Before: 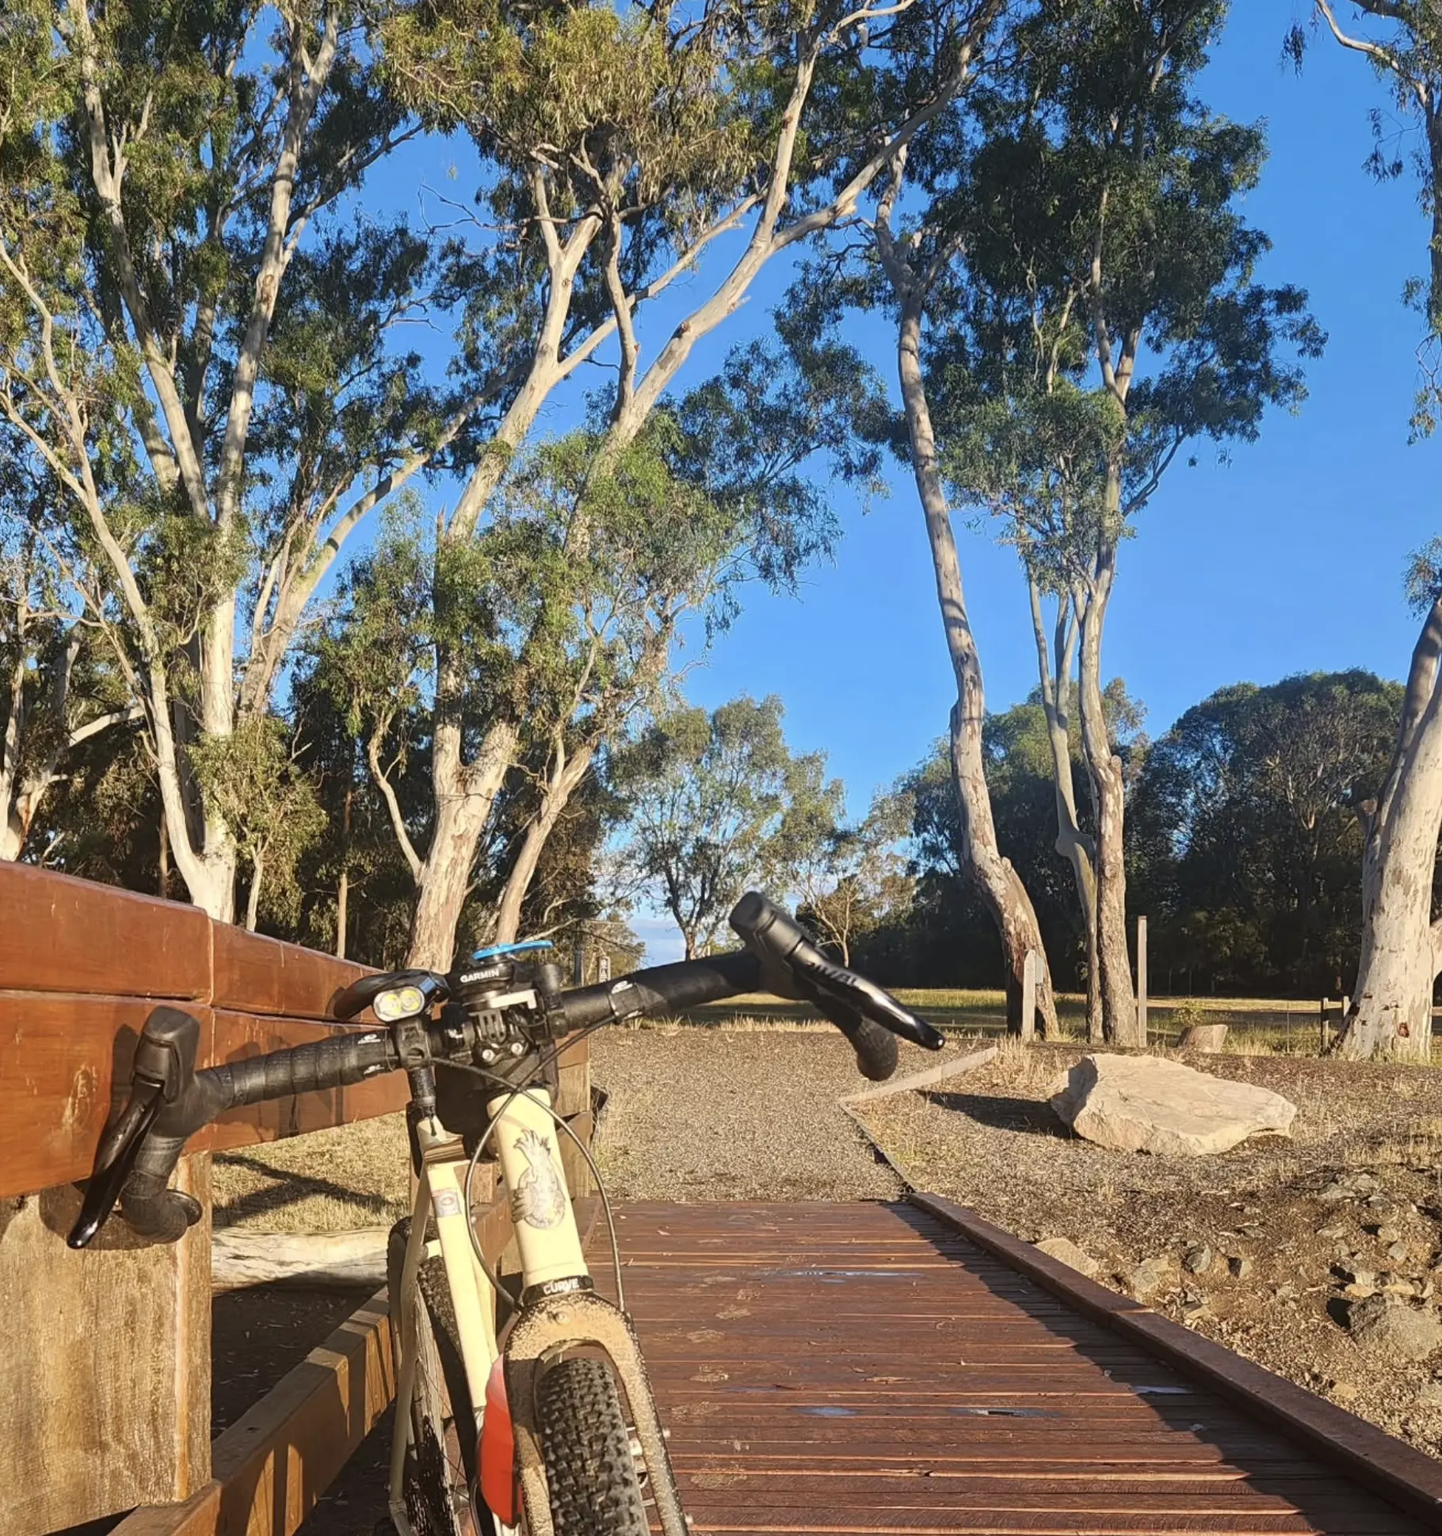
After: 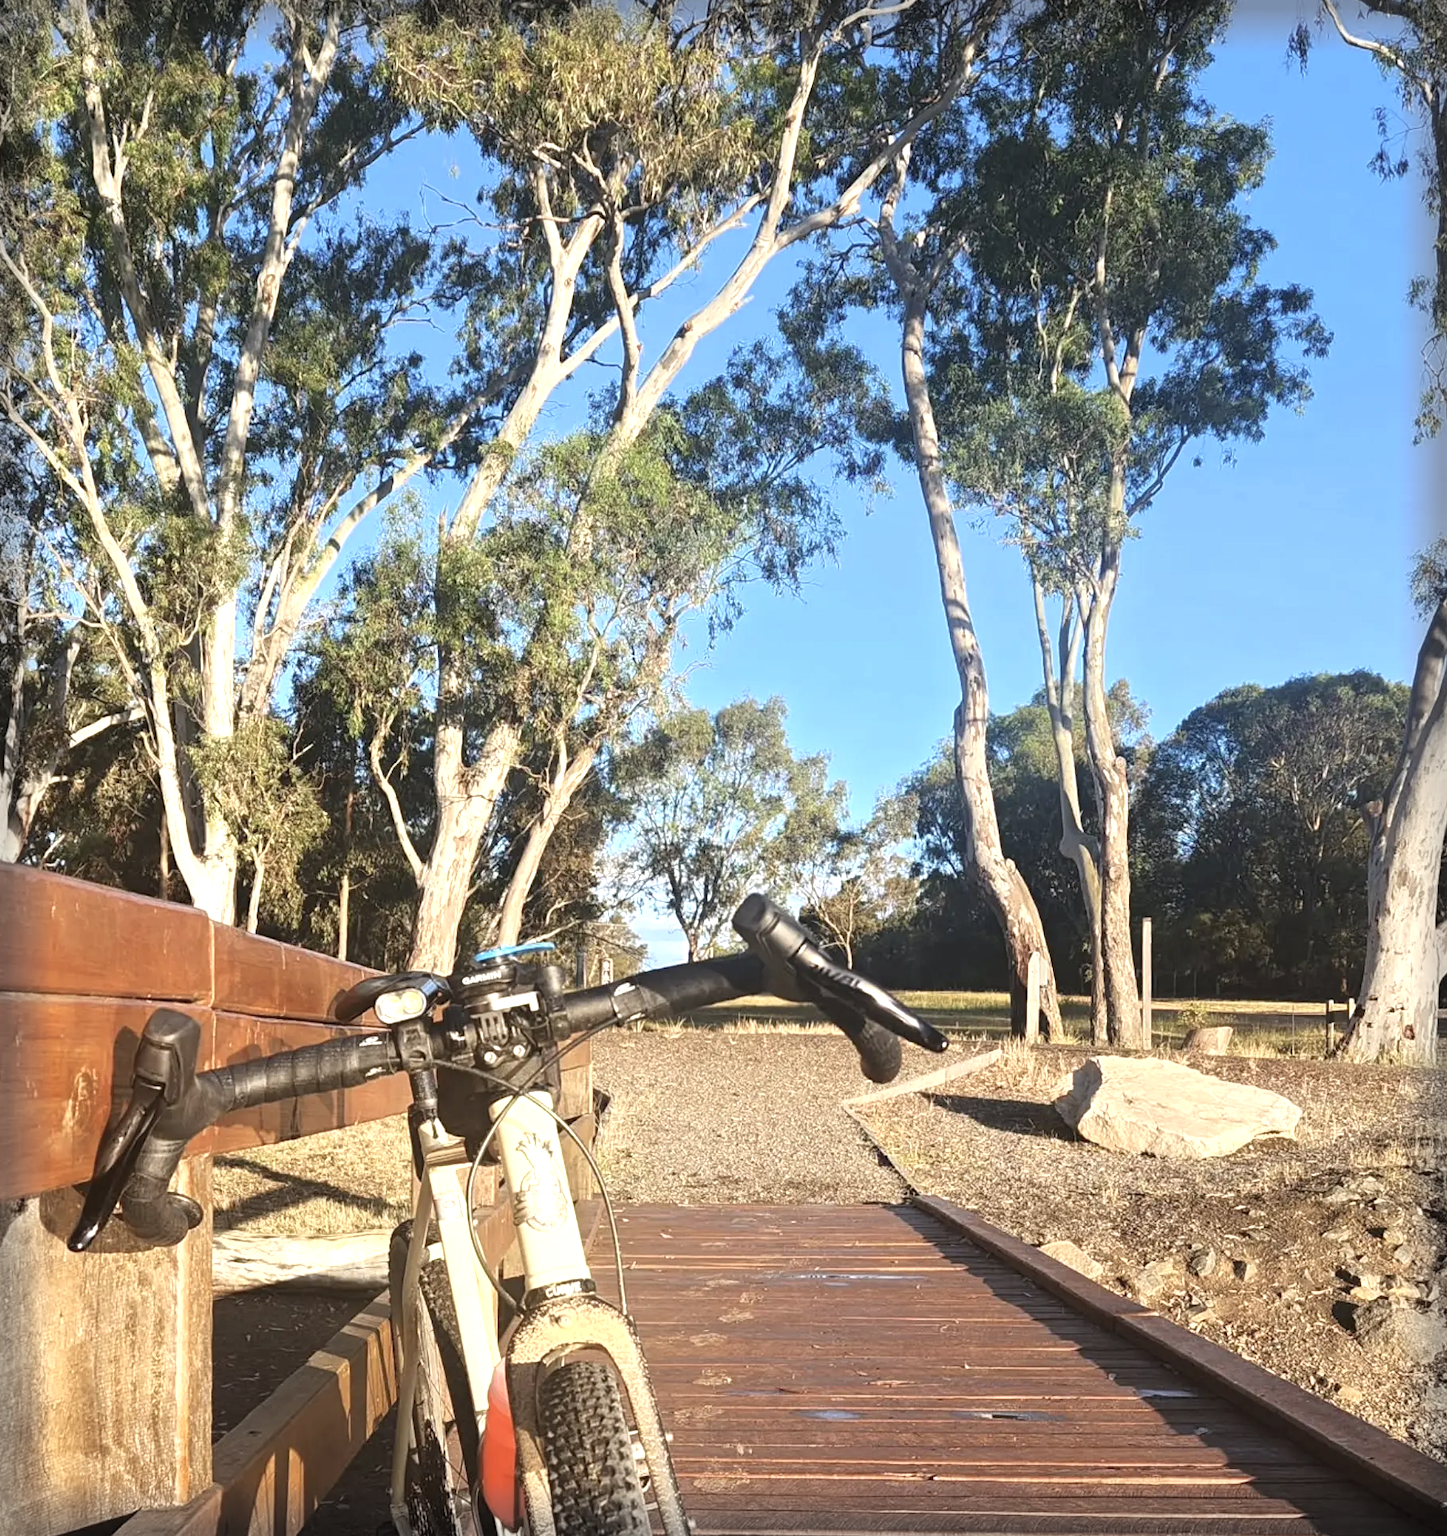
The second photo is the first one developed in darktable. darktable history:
exposure: exposure 0.698 EV, compensate highlight preservation false
color correction: highlights b* -0.058, saturation 0.848
vignetting: fall-off start 92.92%, fall-off radius 6.16%, automatic ratio true, width/height ratio 1.331, shape 0.042
crop: top 0.127%, bottom 0.199%
